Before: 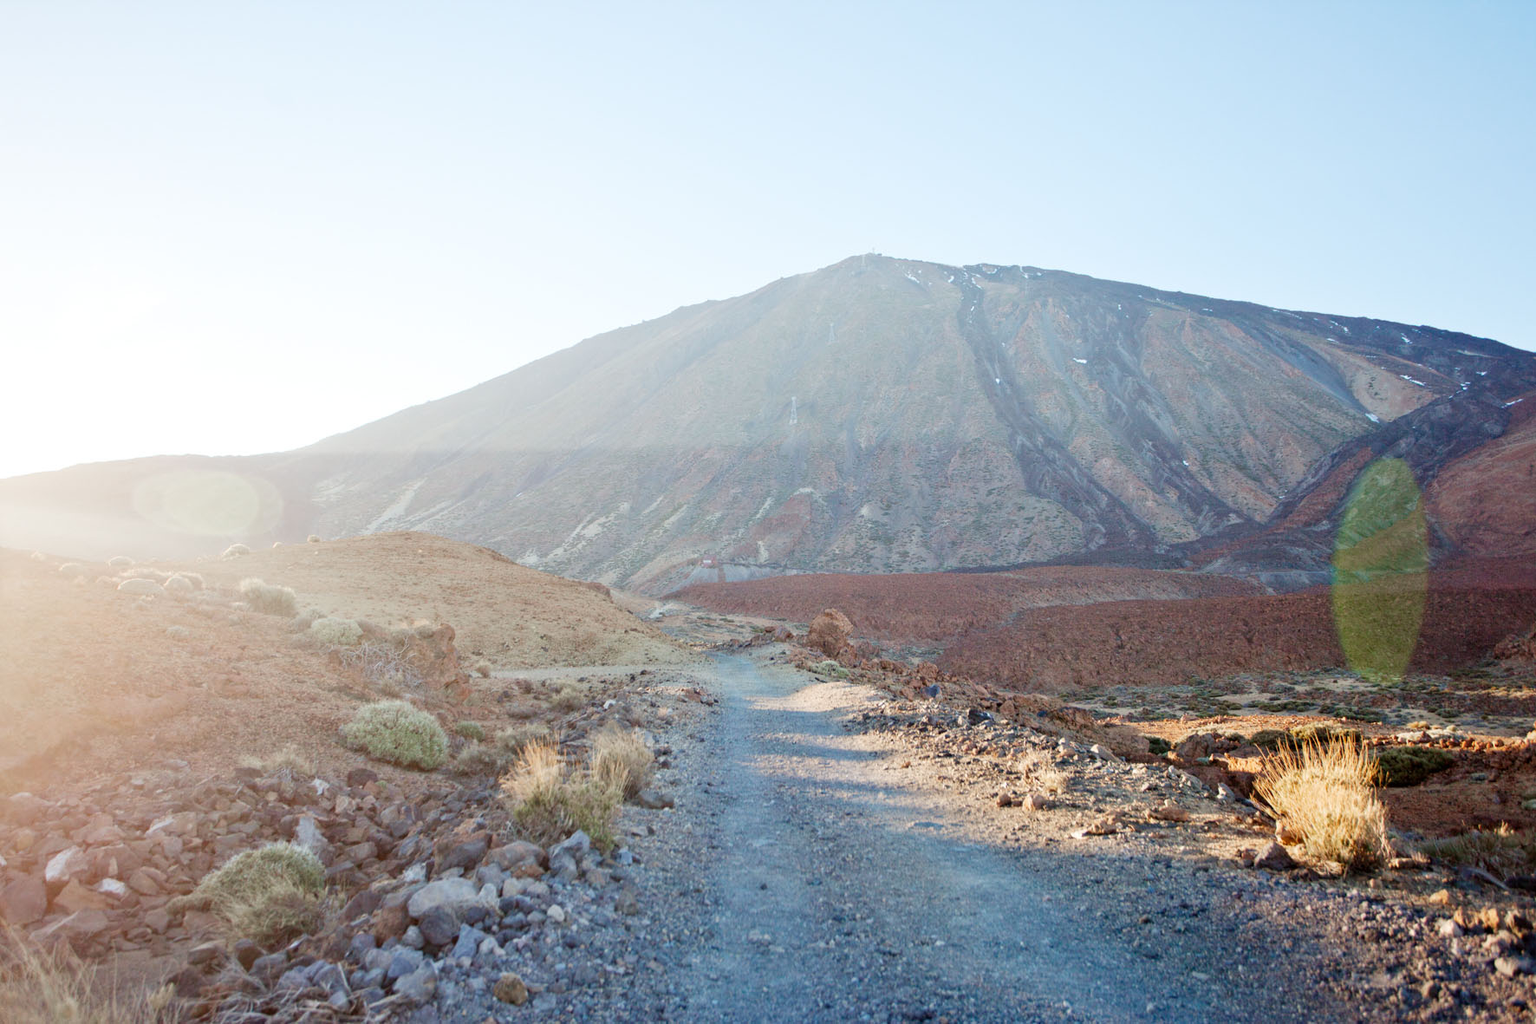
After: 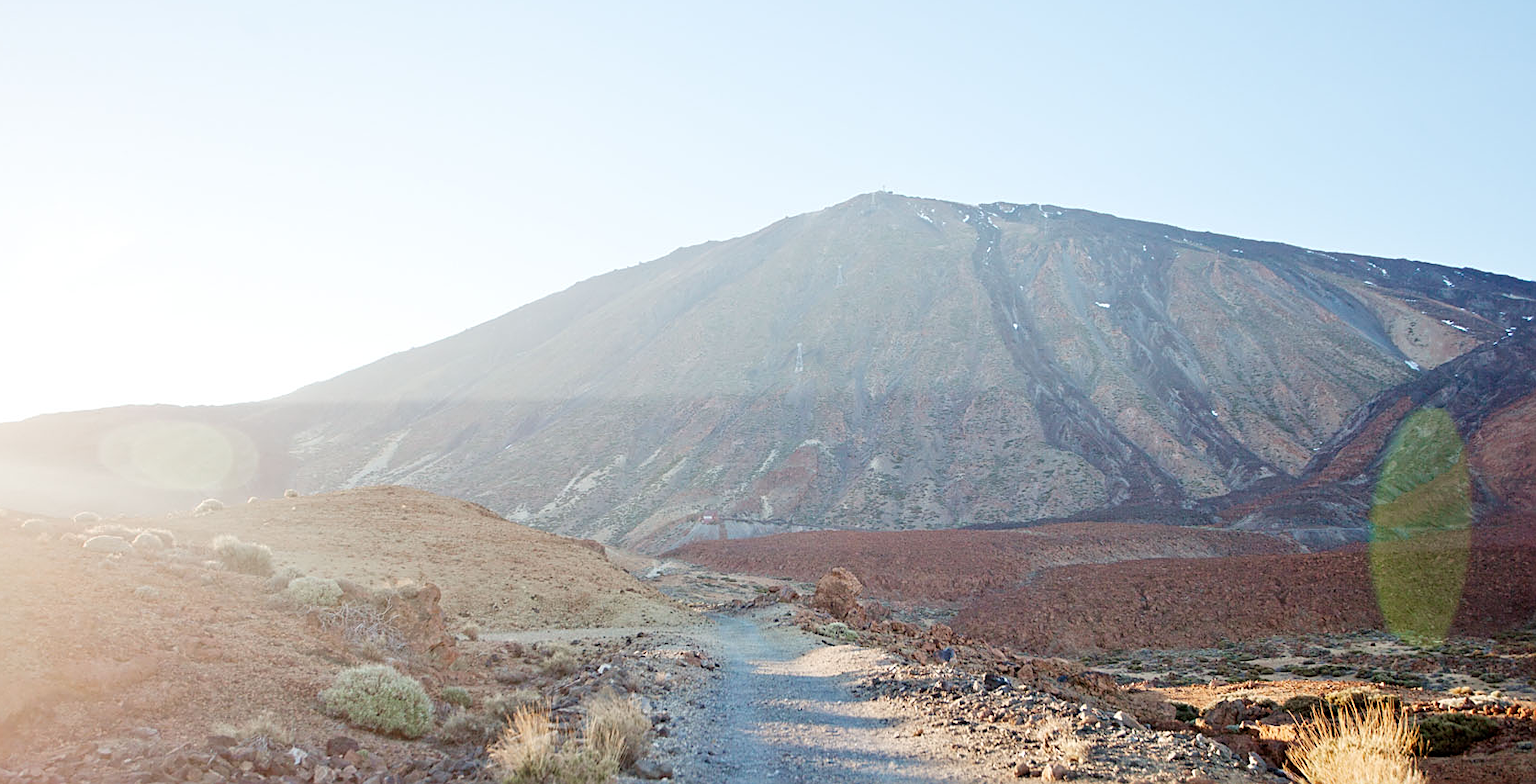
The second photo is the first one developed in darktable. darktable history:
sharpen: on, module defaults
crop: left 2.552%, top 7.16%, right 3.002%, bottom 20.331%
